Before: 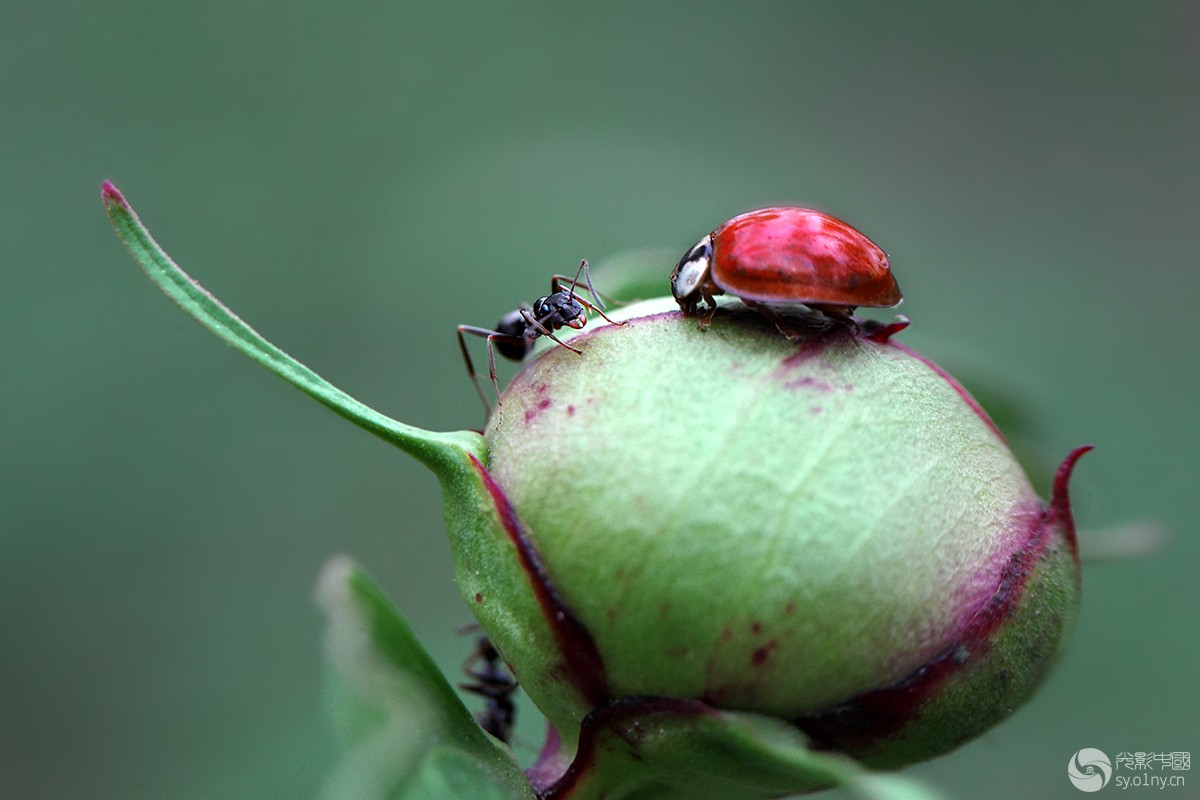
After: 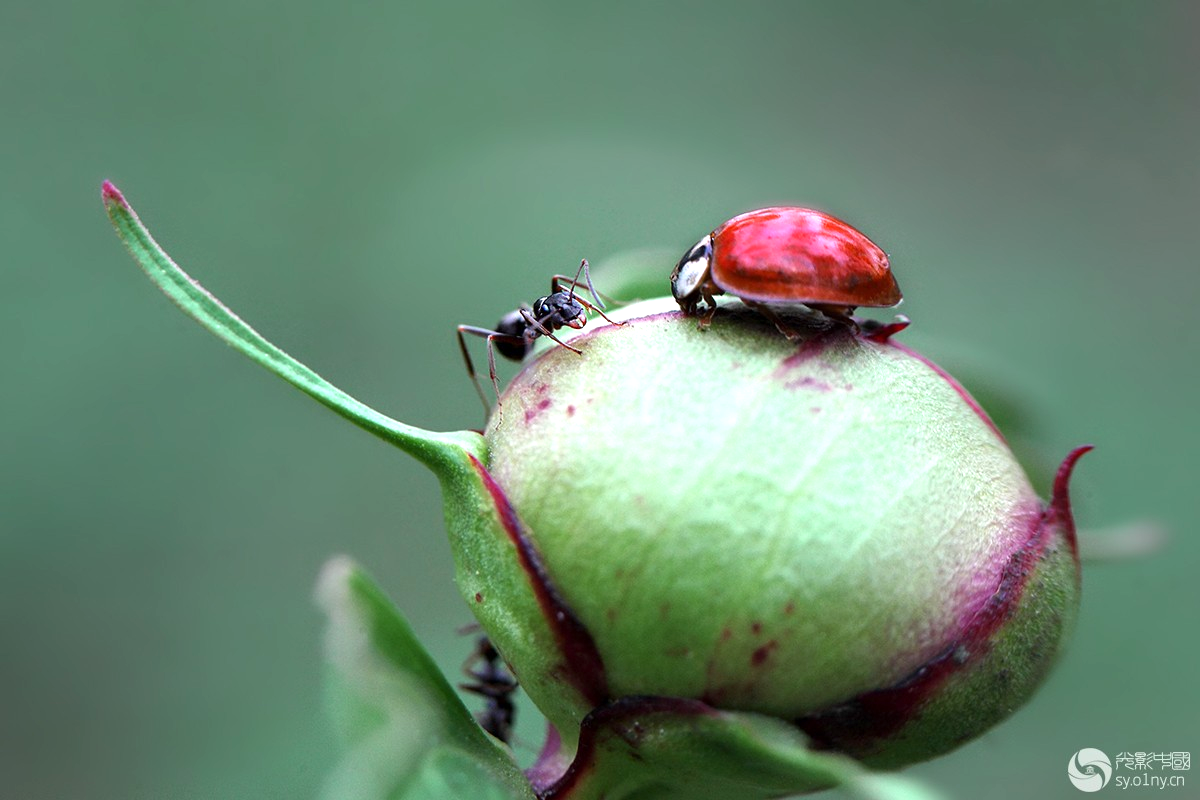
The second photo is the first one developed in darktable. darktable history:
exposure: exposure 0.505 EV, compensate highlight preservation false
